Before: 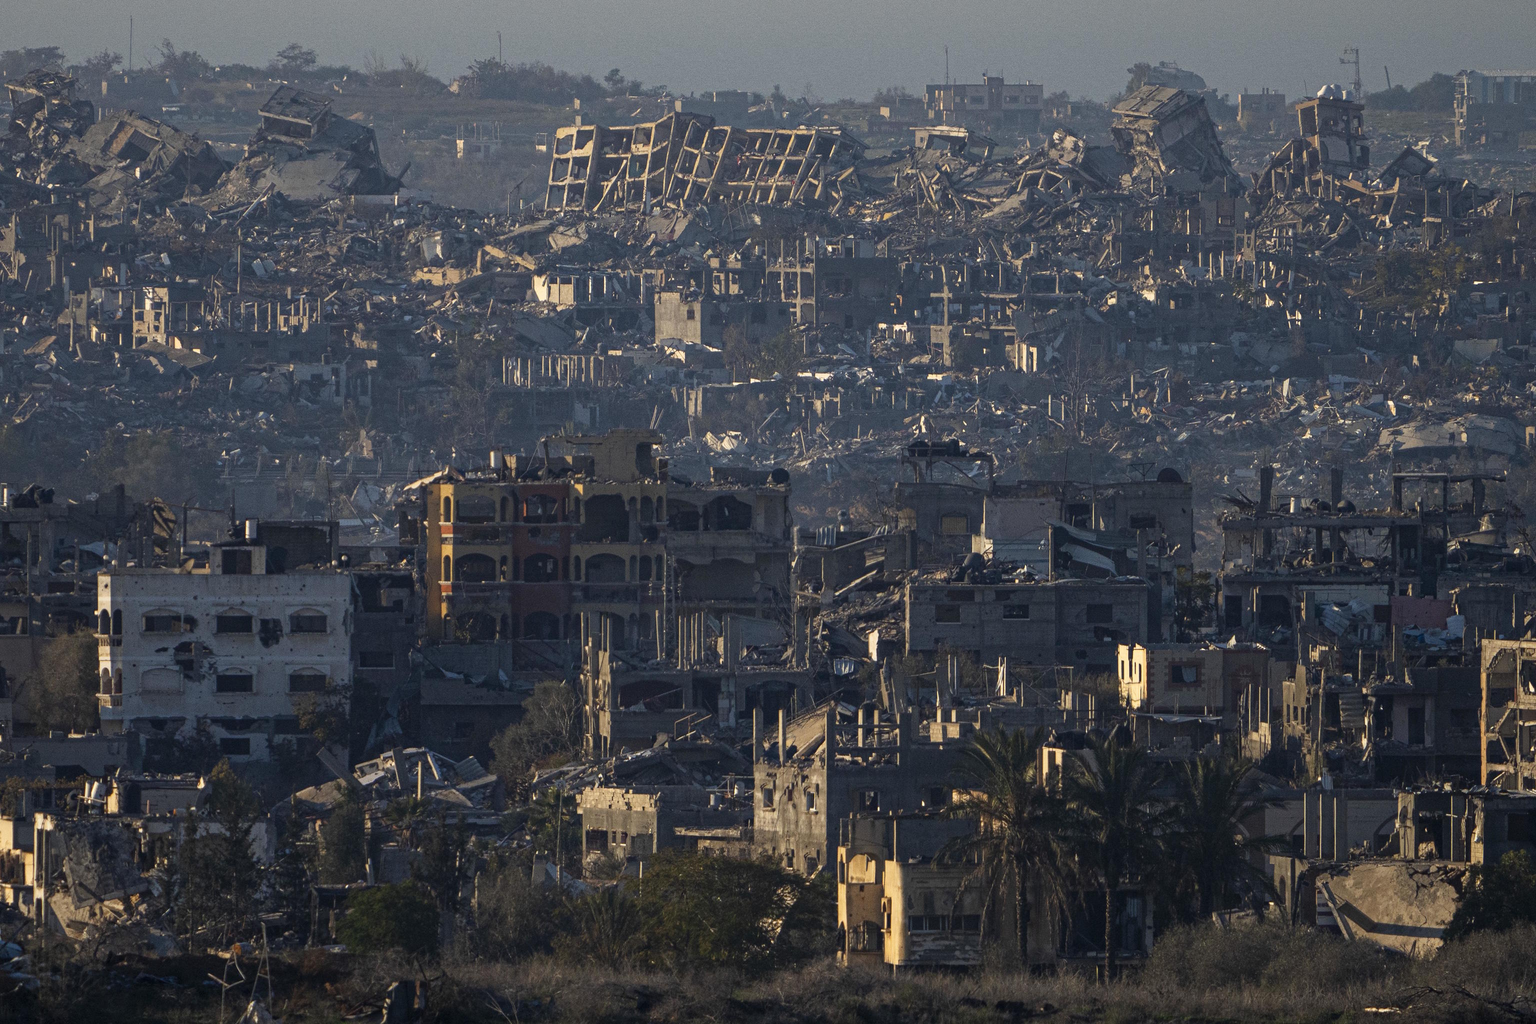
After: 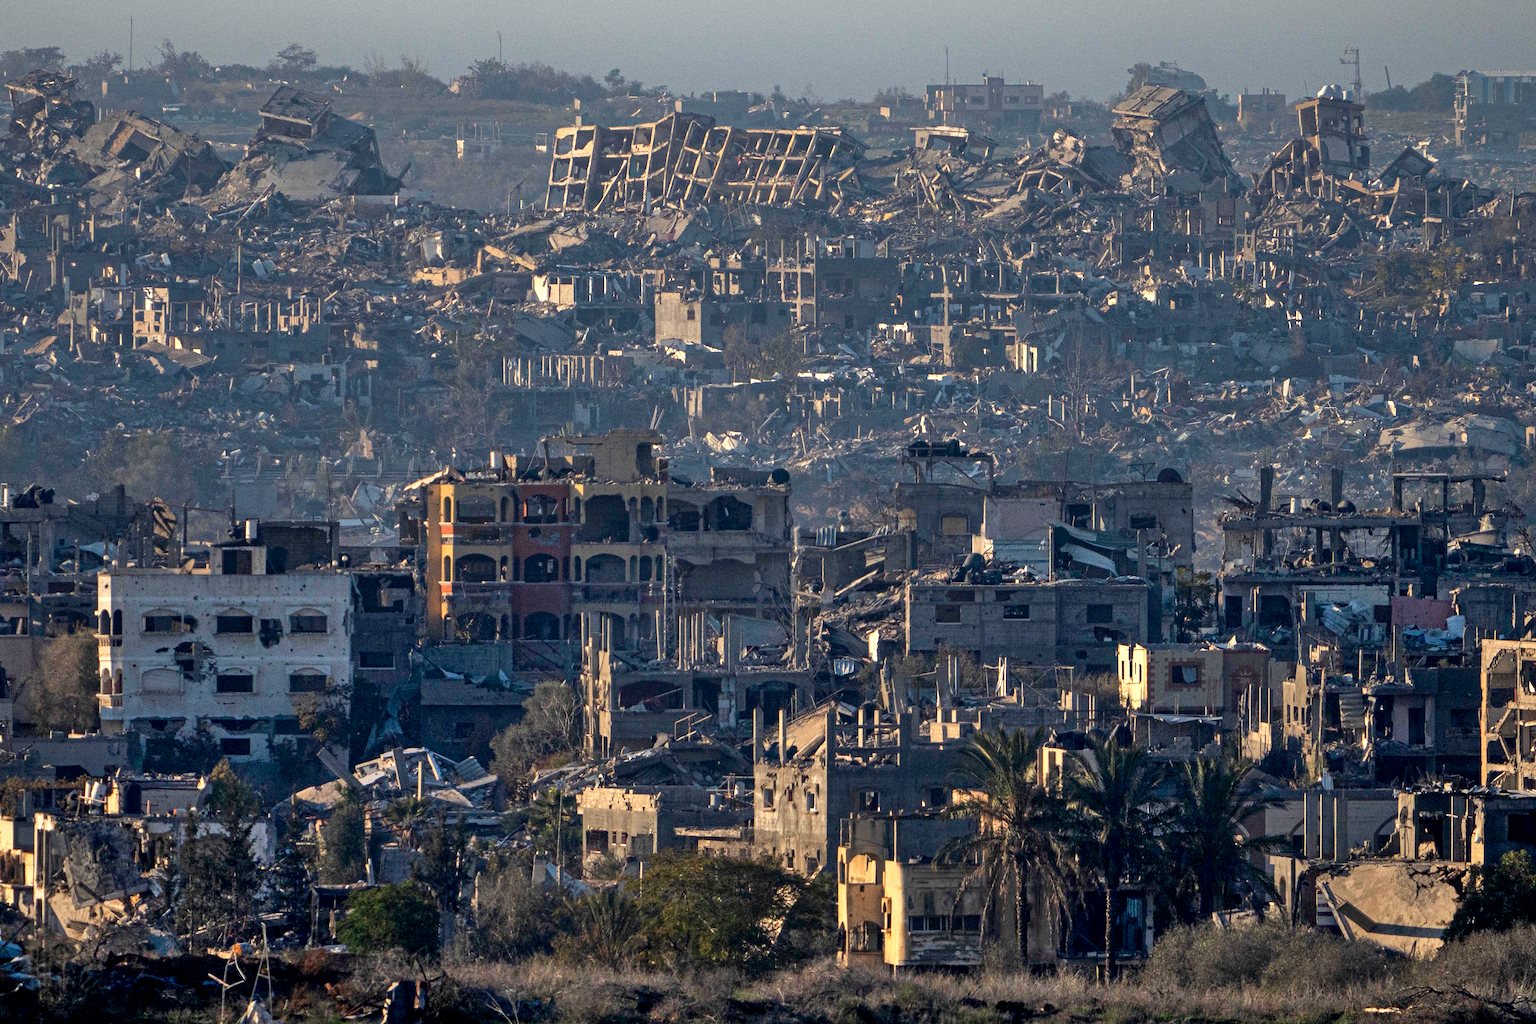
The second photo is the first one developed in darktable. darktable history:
shadows and highlights: highlights 69.04, soften with gaussian
exposure: black level correction 0.004, exposure 0.415 EV, compensate highlight preservation false
